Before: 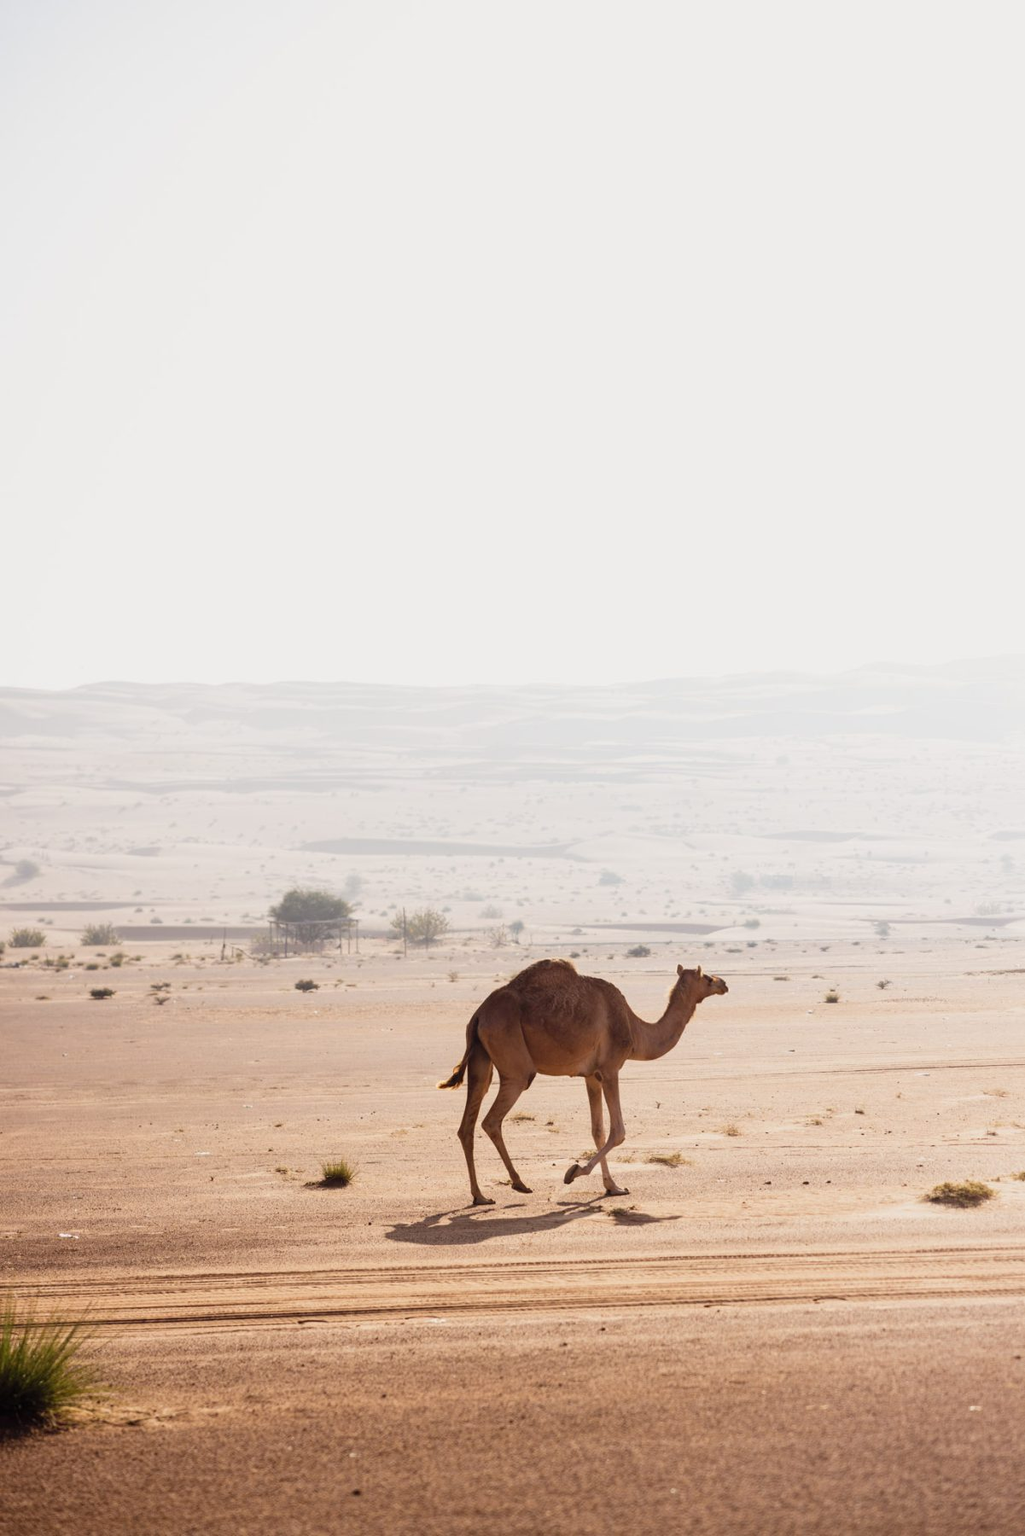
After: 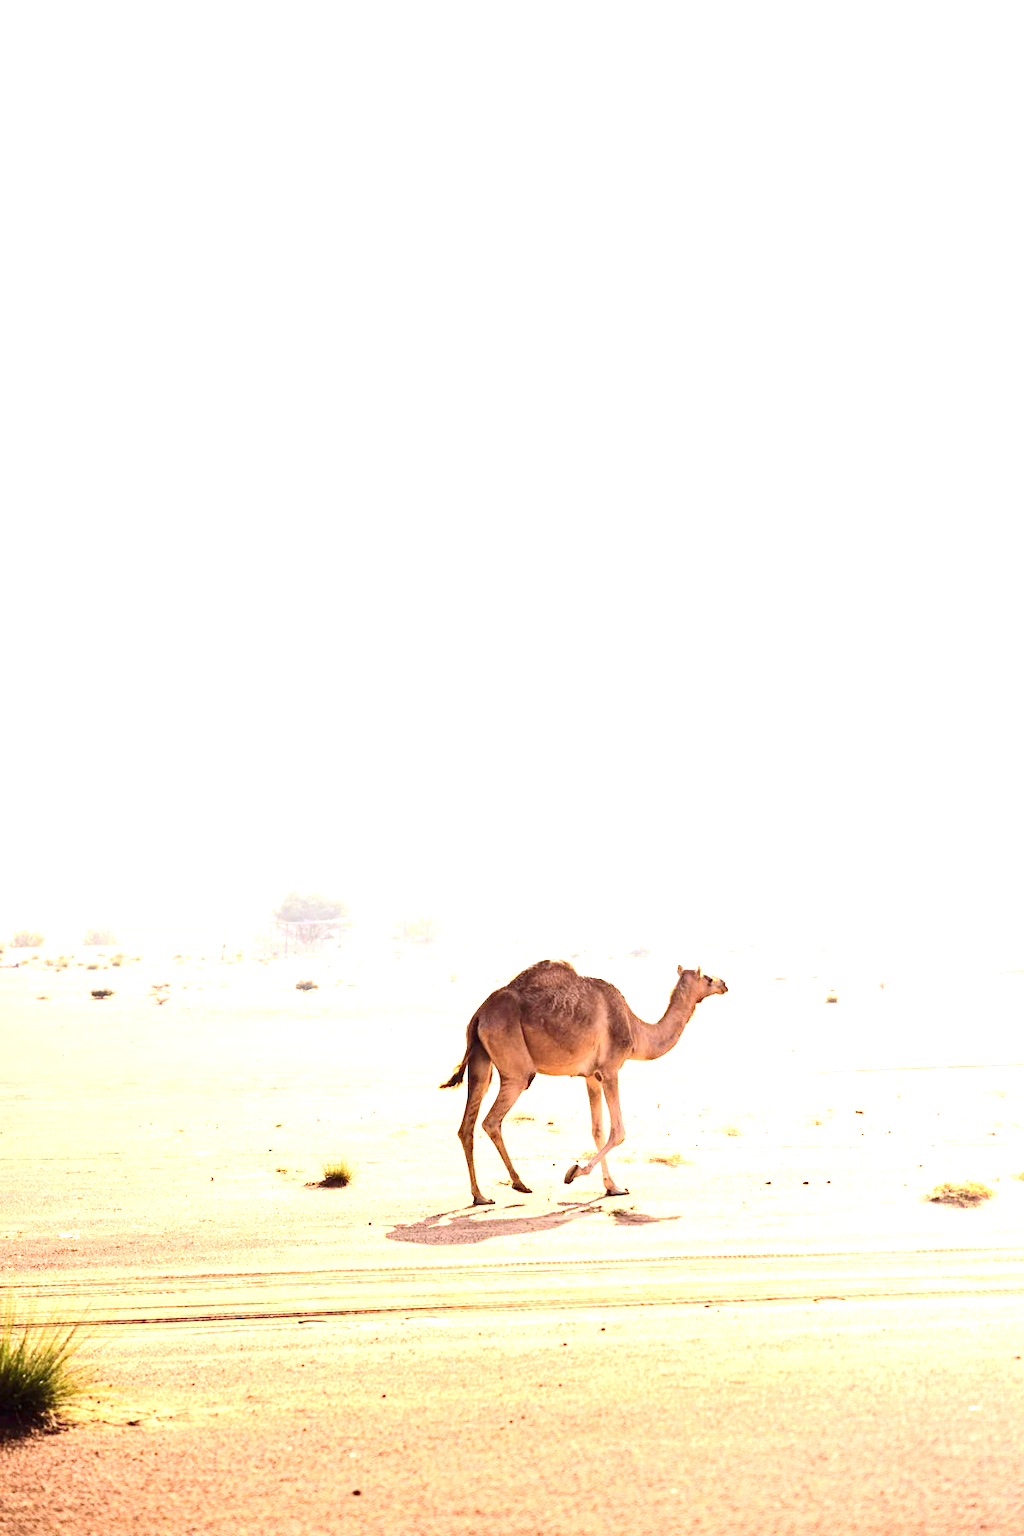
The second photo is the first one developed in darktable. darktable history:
exposure: exposure 2.032 EV, compensate exposure bias true, compensate highlight preservation false
haze removal: compatibility mode true, adaptive false
contrast brightness saturation: contrast 0.279
